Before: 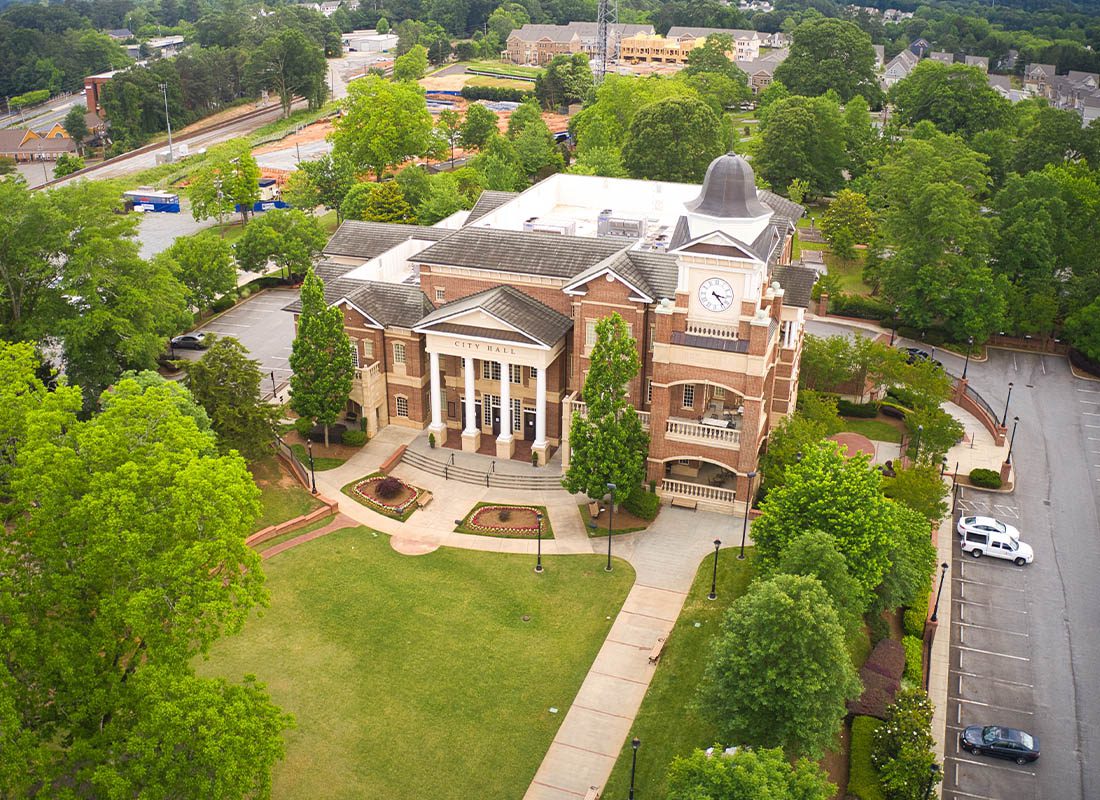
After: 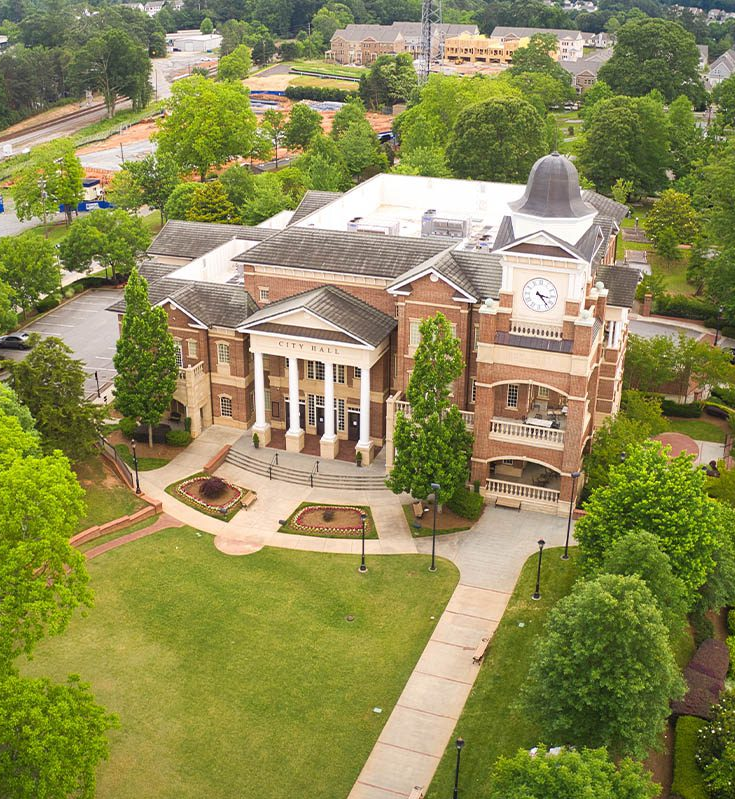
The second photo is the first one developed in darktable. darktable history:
crop and rotate: left 16.076%, right 17.037%
